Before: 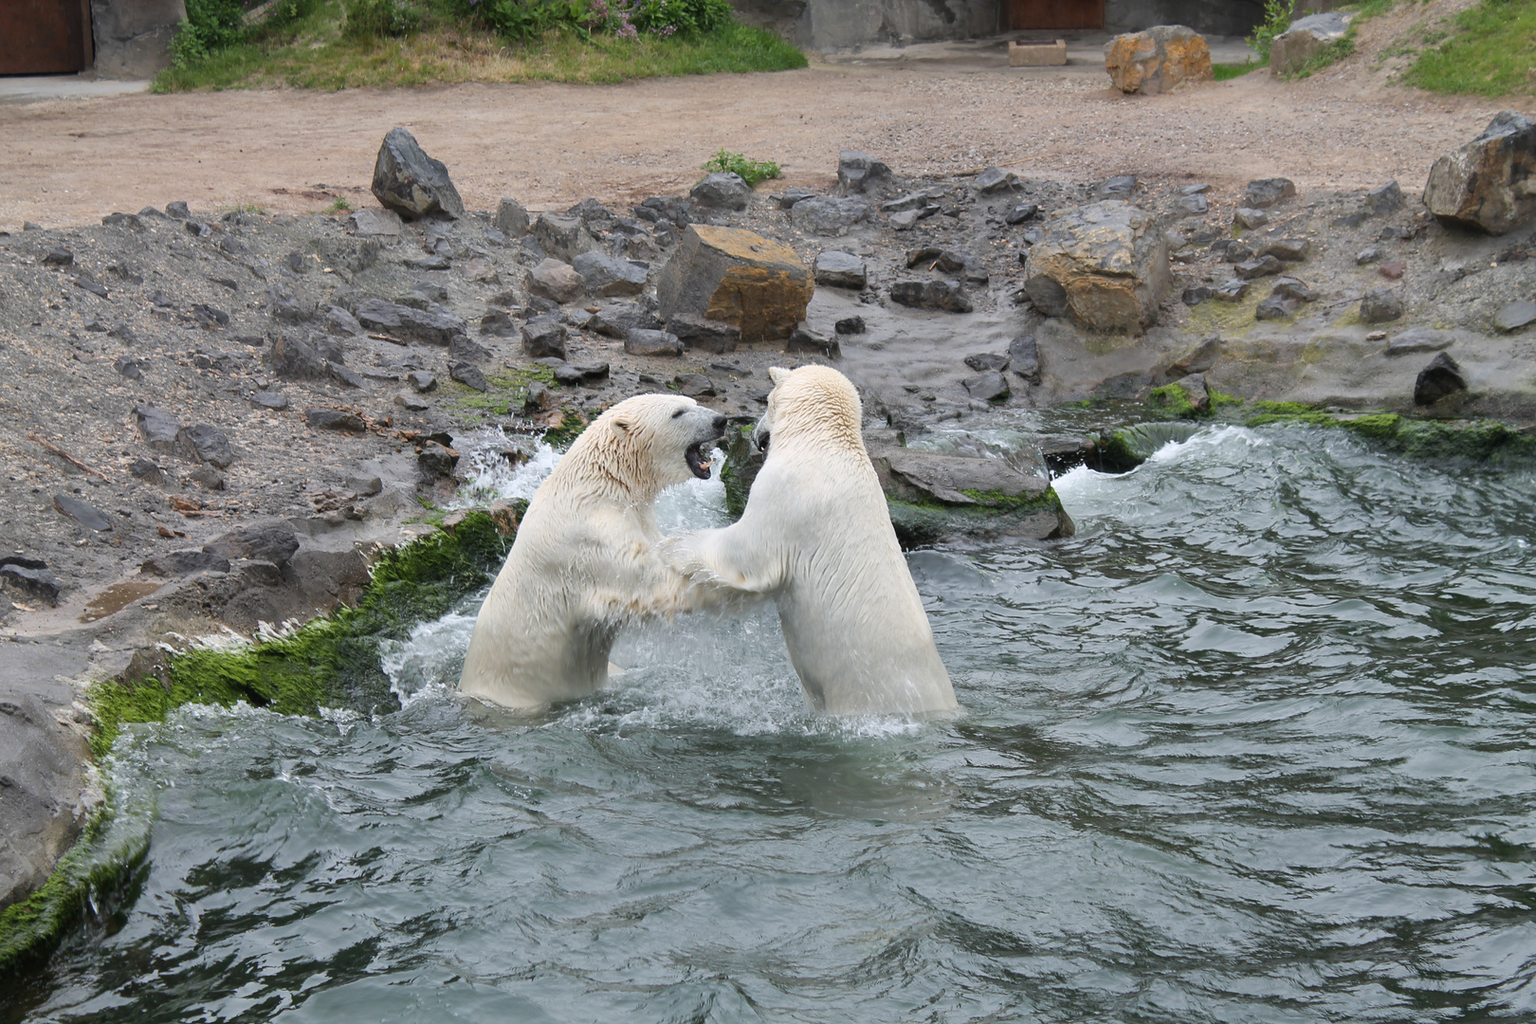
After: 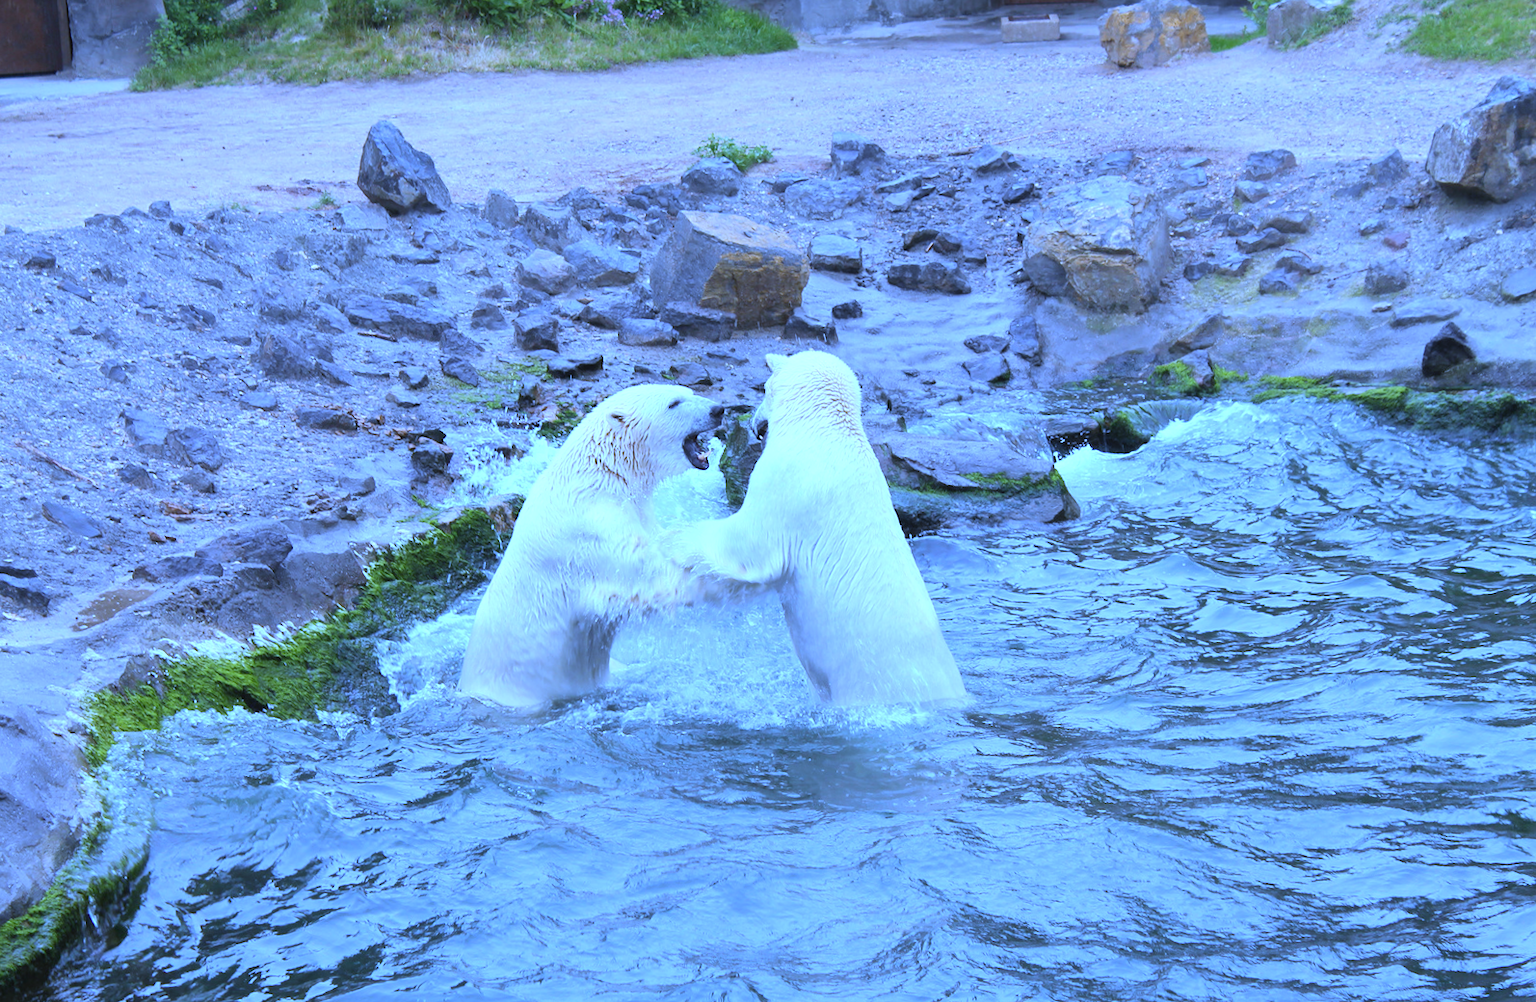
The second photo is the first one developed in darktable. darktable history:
contrast brightness saturation: contrast 0.07, brightness 0.08, saturation 0.18
rotate and perspective: rotation -1.42°, crop left 0.016, crop right 0.984, crop top 0.035, crop bottom 0.965
exposure: black level correction 0, exposure 0.5 EV, compensate highlight preservation false
white balance: red 0.766, blue 1.537
